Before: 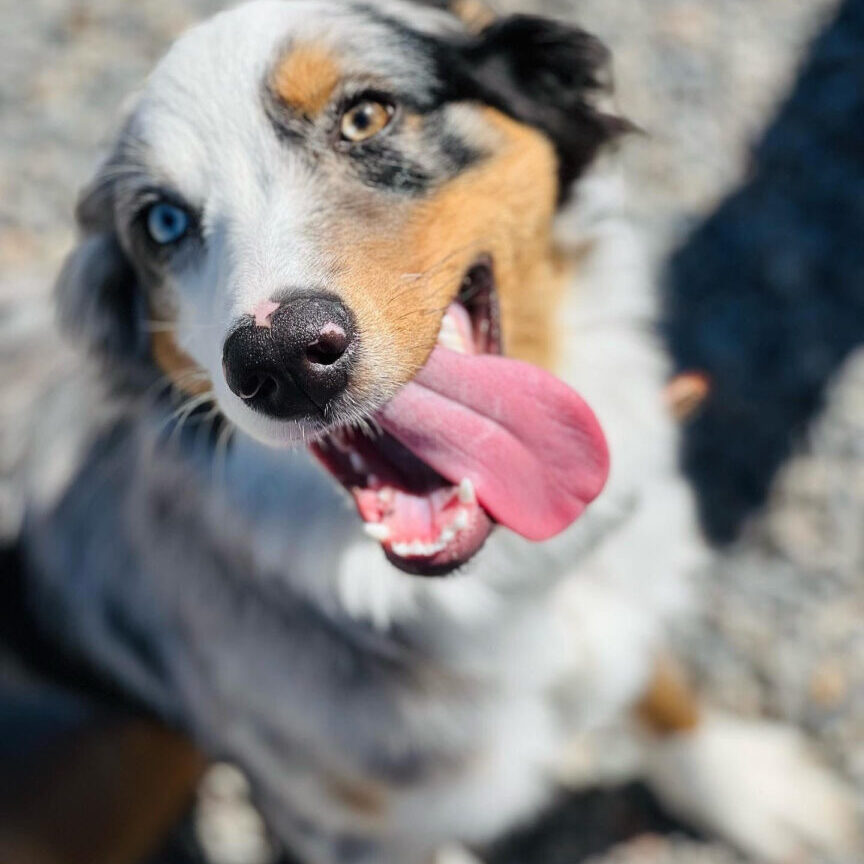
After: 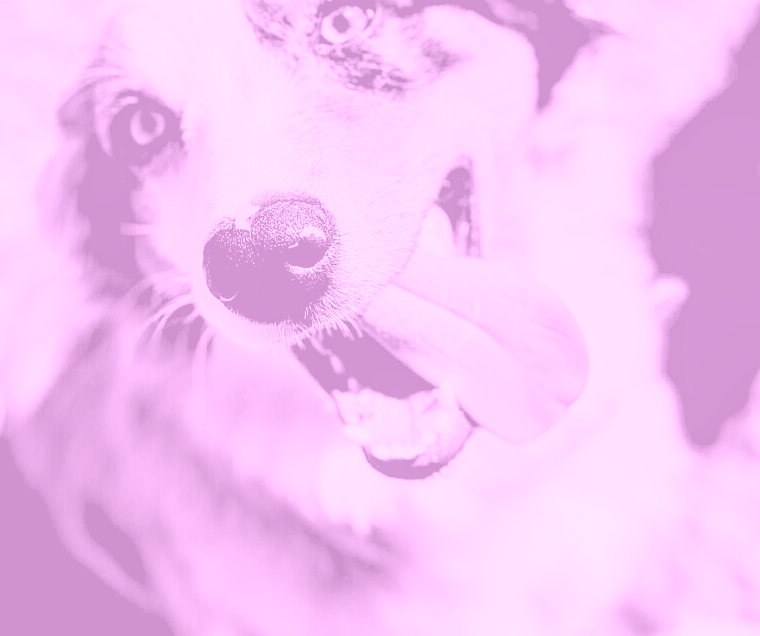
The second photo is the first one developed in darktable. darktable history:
sharpen: on, module defaults
local contrast: detail 110%
colorize: hue 331.2°, saturation 69%, source mix 30.28%, lightness 69.02%, version 1
rgb levels: levels [[0.027, 0.429, 0.996], [0, 0.5, 1], [0, 0.5, 1]]
crop and rotate: left 2.425%, top 11.305%, right 9.6%, bottom 15.08%
contrast brightness saturation: contrast 0.21, brightness -0.11, saturation 0.21
tone equalizer: -8 EV -0.417 EV, -7 EV -0.389 EV, -6 EV -0.333 EV, -5 EV -0.222 EV, -3 EV 0.222 EV, -2 EV 0.333 EV, -1 EV 0.389 EV, +0 EV 0.417 EV, edges refinement/feathering 500, mask exposure compensation -1.57 EV, preserve details no
